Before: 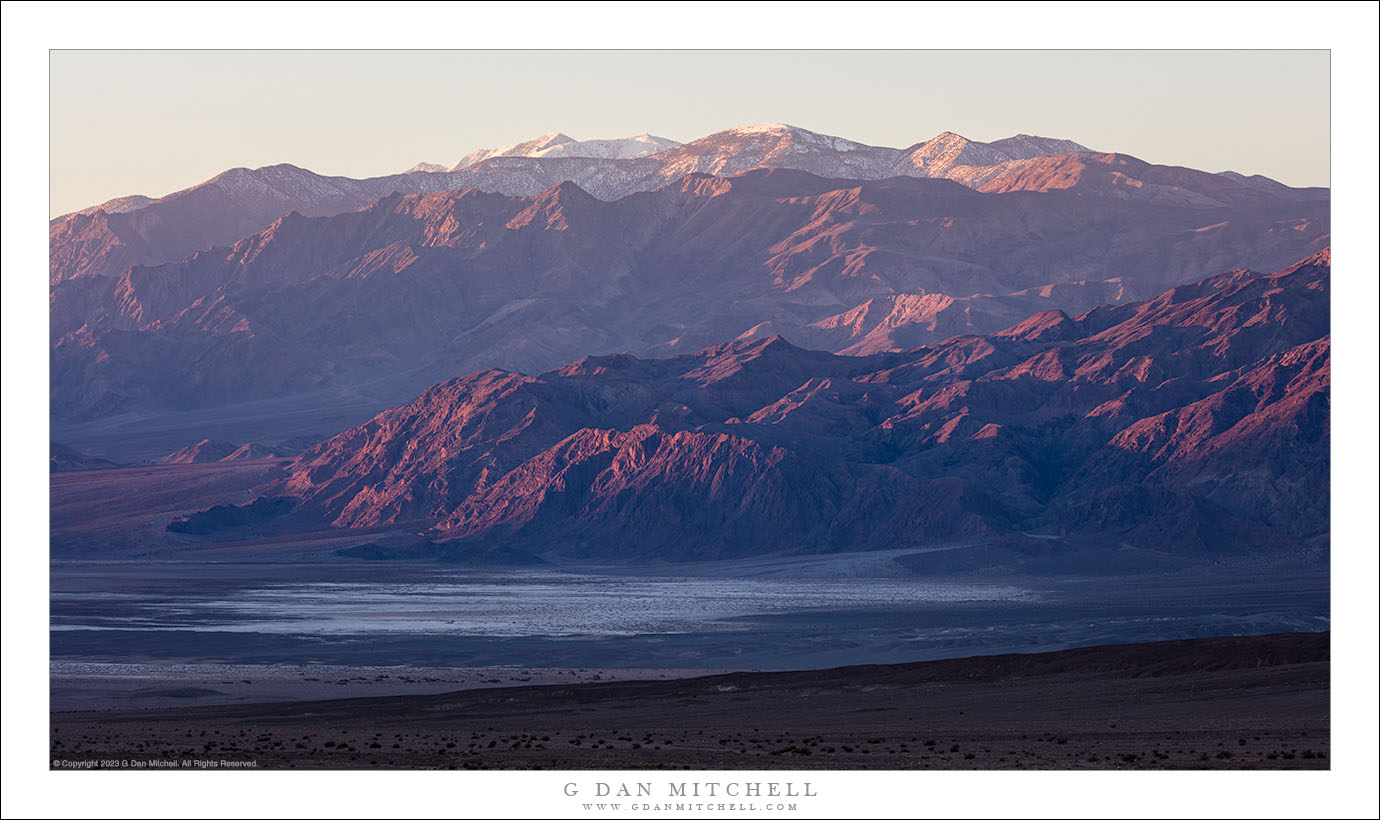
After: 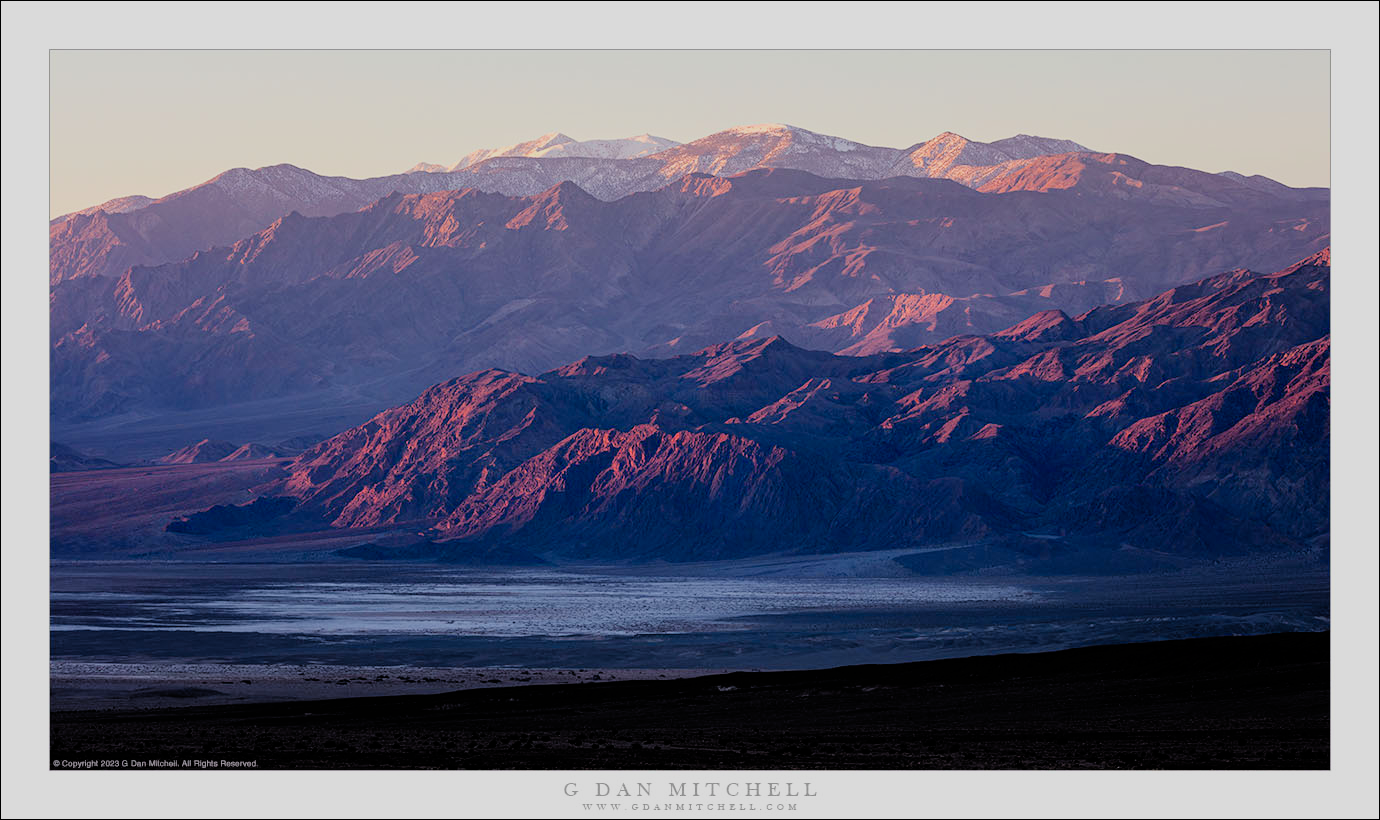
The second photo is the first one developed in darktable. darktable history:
filmic rgb: black relative exposure -4.4 EV, white relative exposure 5 EV, threshold 5.96 EV, hardness 2.2, latitude 39.41%, contrast 1.157, highlights saturation mix 11.23%, shadows ↔ highlights balance 1.05%, color science v4 (2020), enable highlight reconstruction true
